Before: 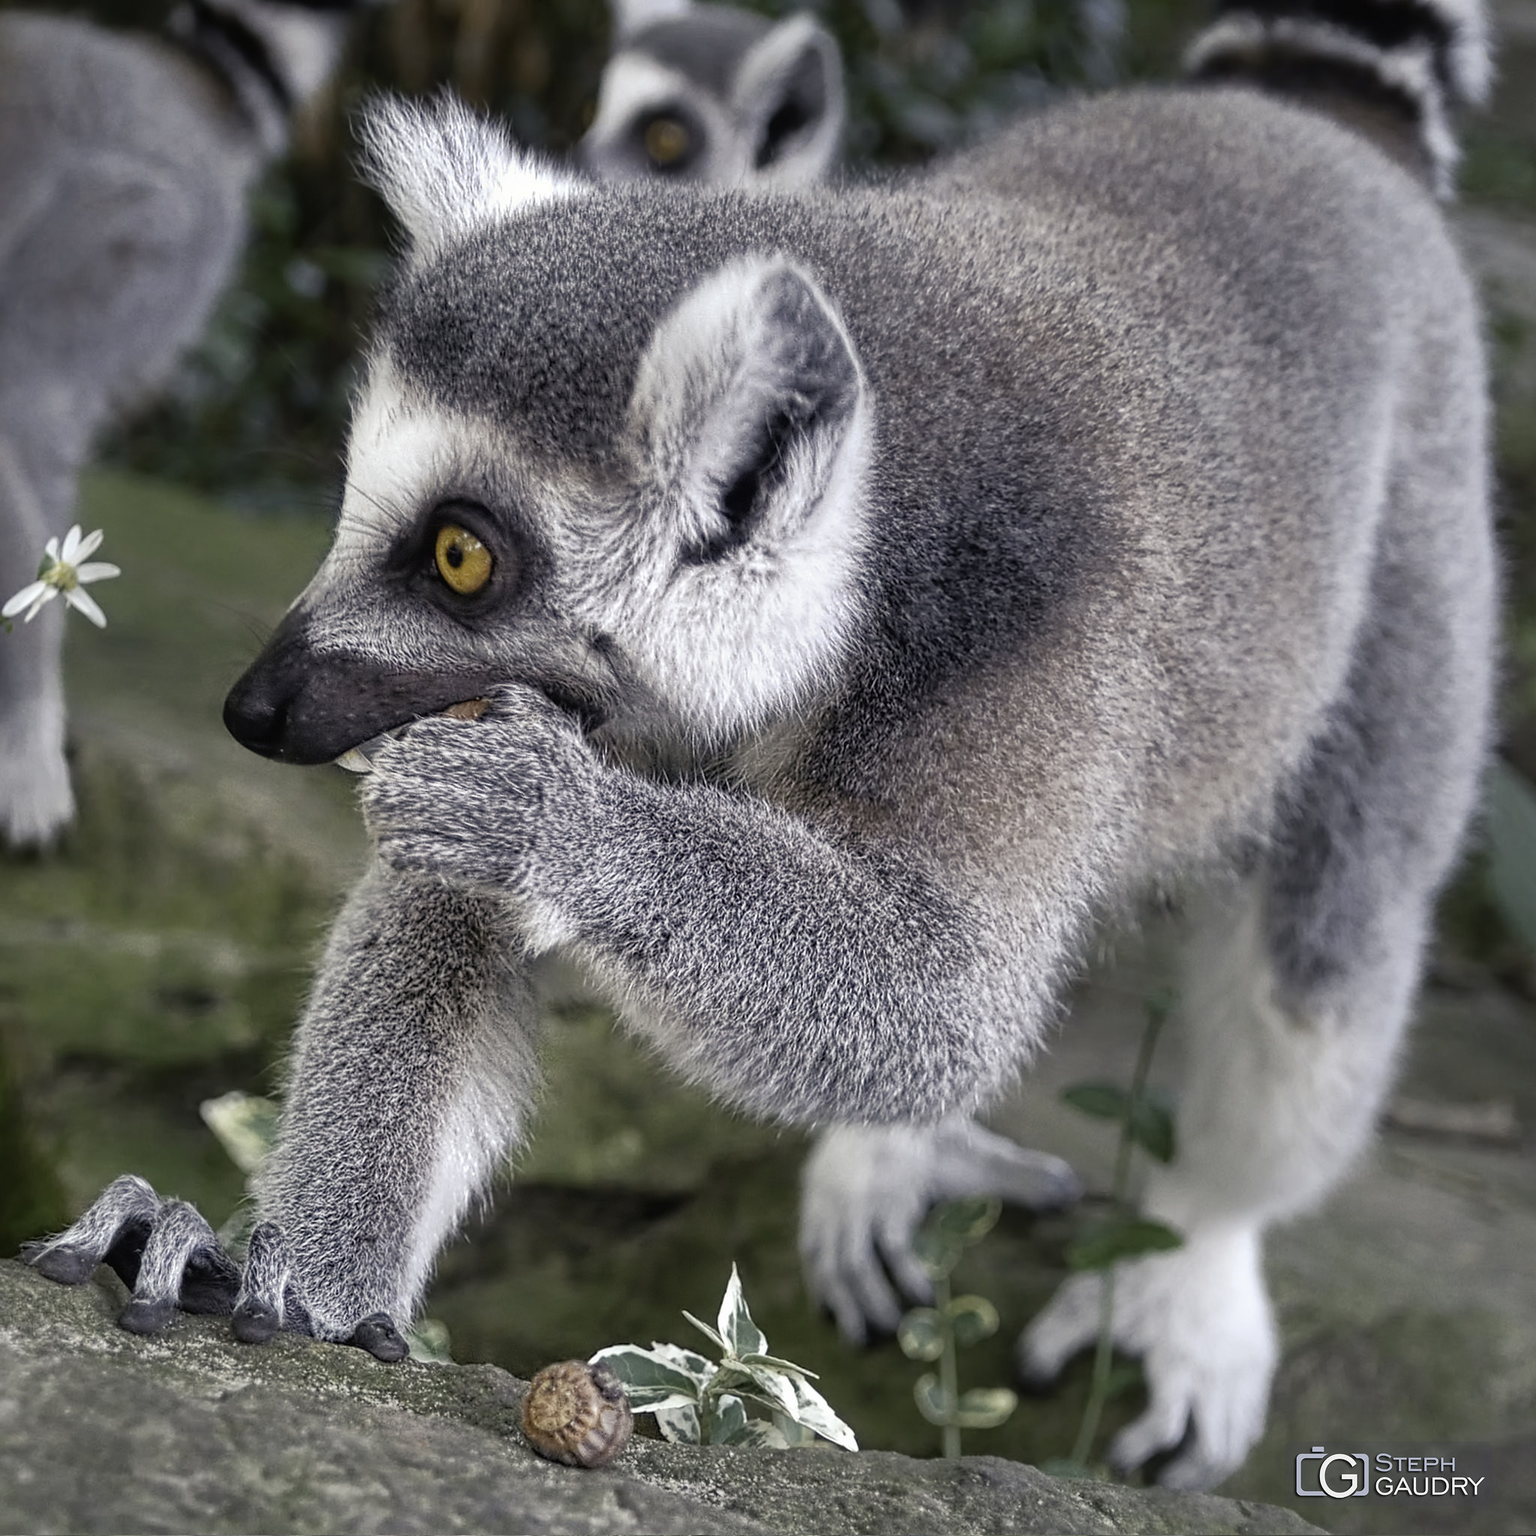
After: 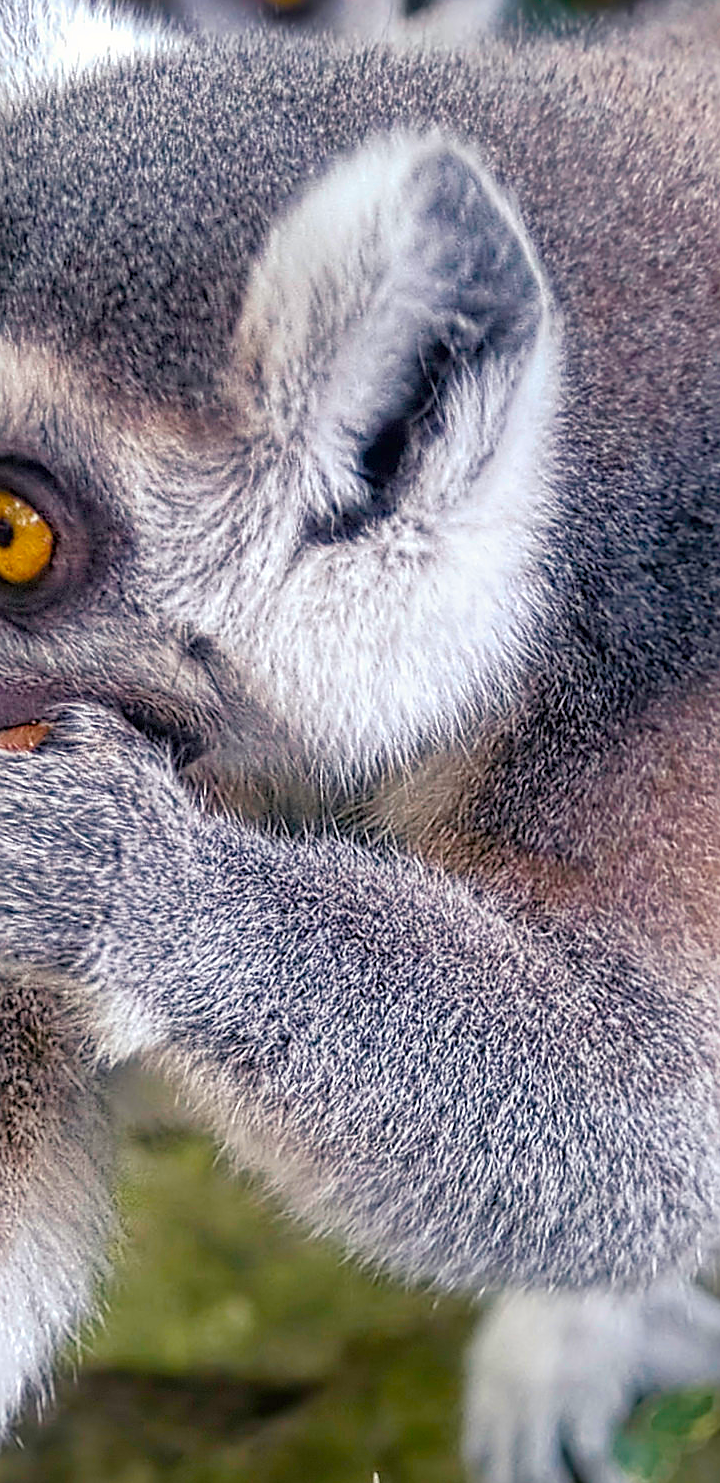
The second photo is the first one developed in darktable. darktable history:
crop and rotate: left 29.476%, top 10.214%, right 35.32%, bottom 17.333%
sharpen: on, module defaults
velvia: strength 51%, mid-tones bias 0.51
